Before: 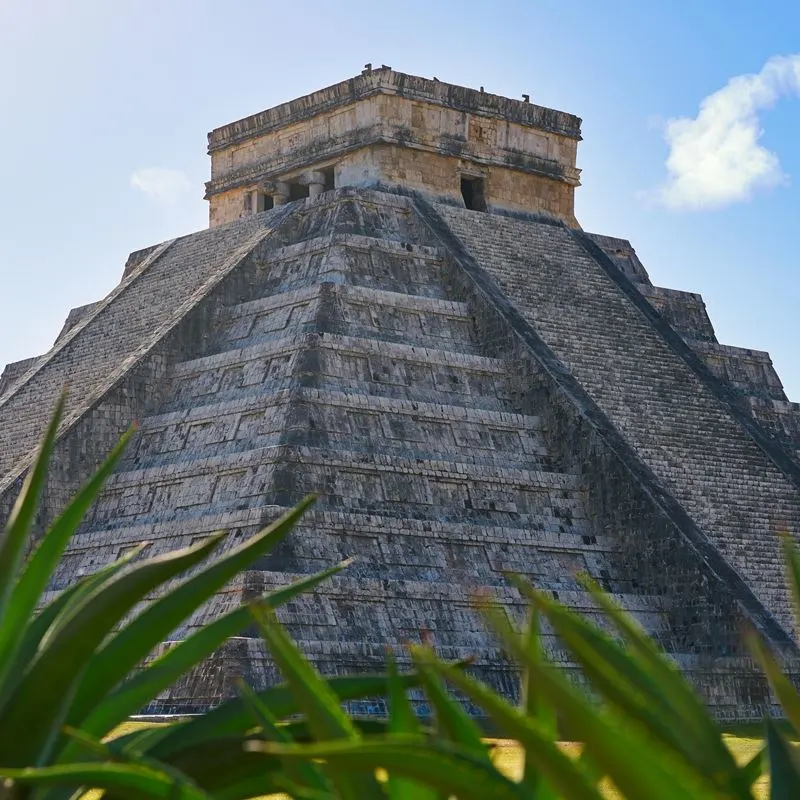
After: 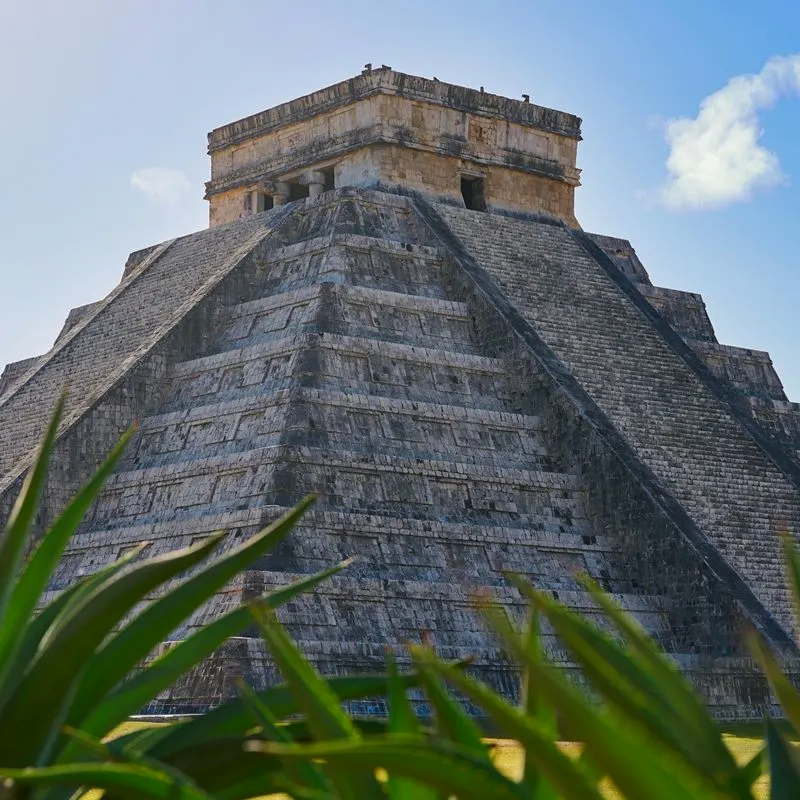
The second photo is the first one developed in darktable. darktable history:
shadows and highlights: shadows -20.48, white point adjustment -2.14, highlights -34.82
